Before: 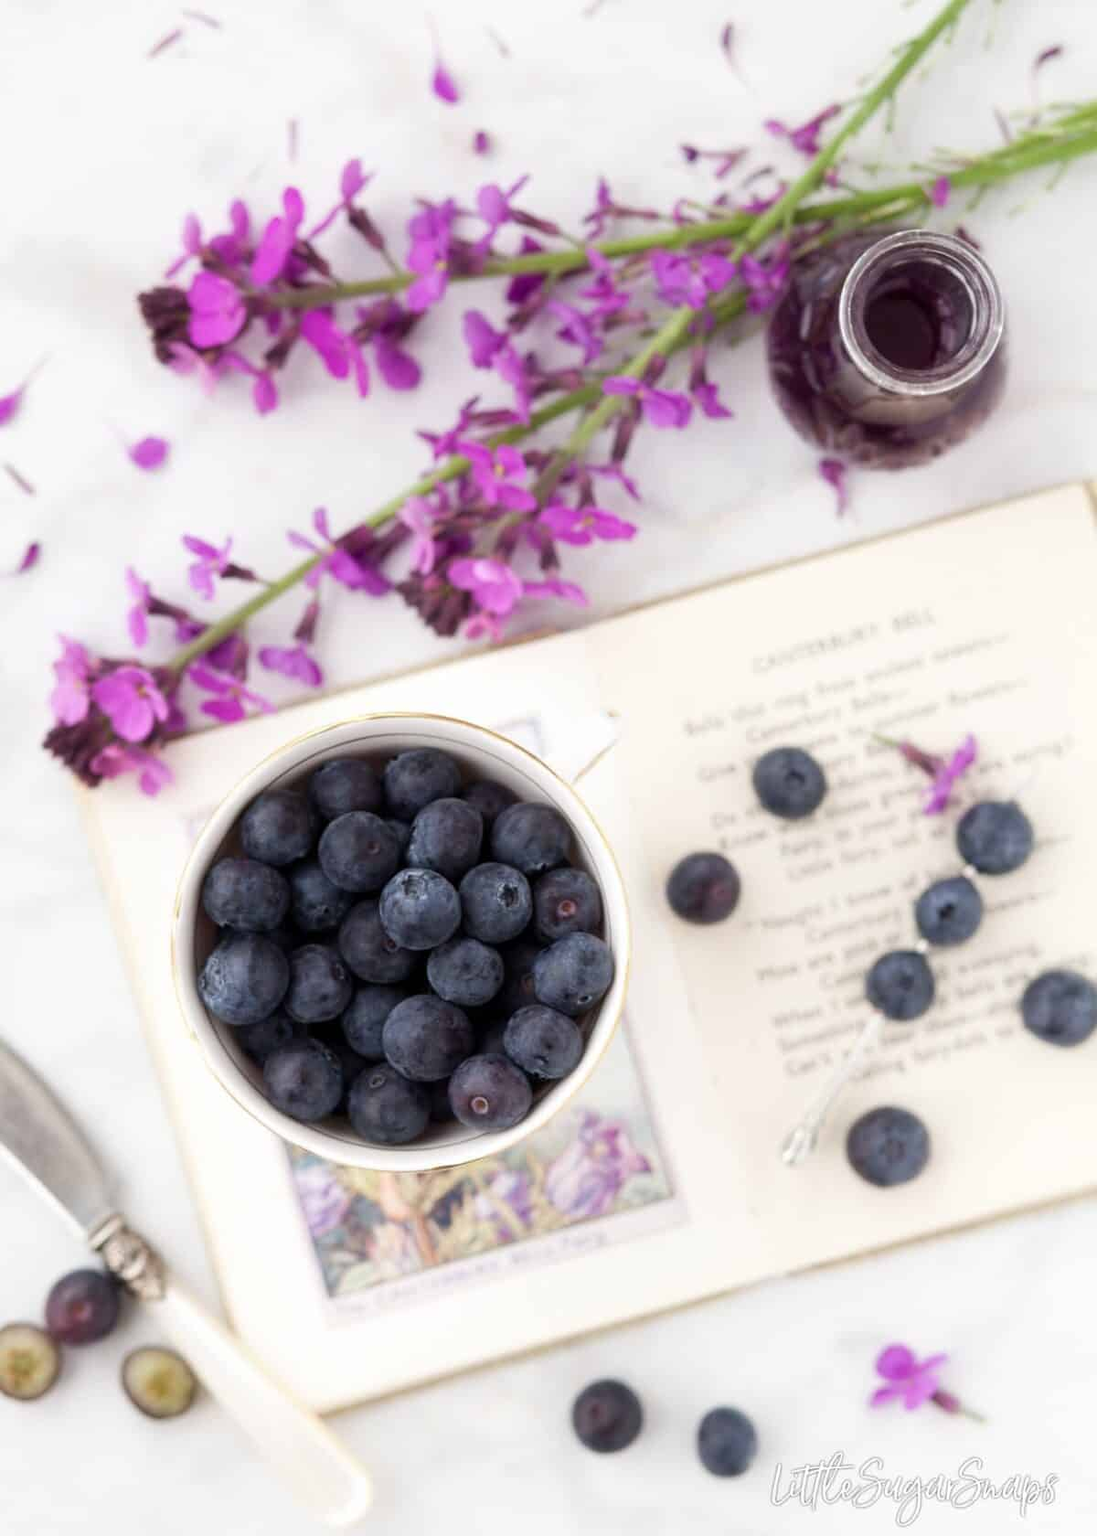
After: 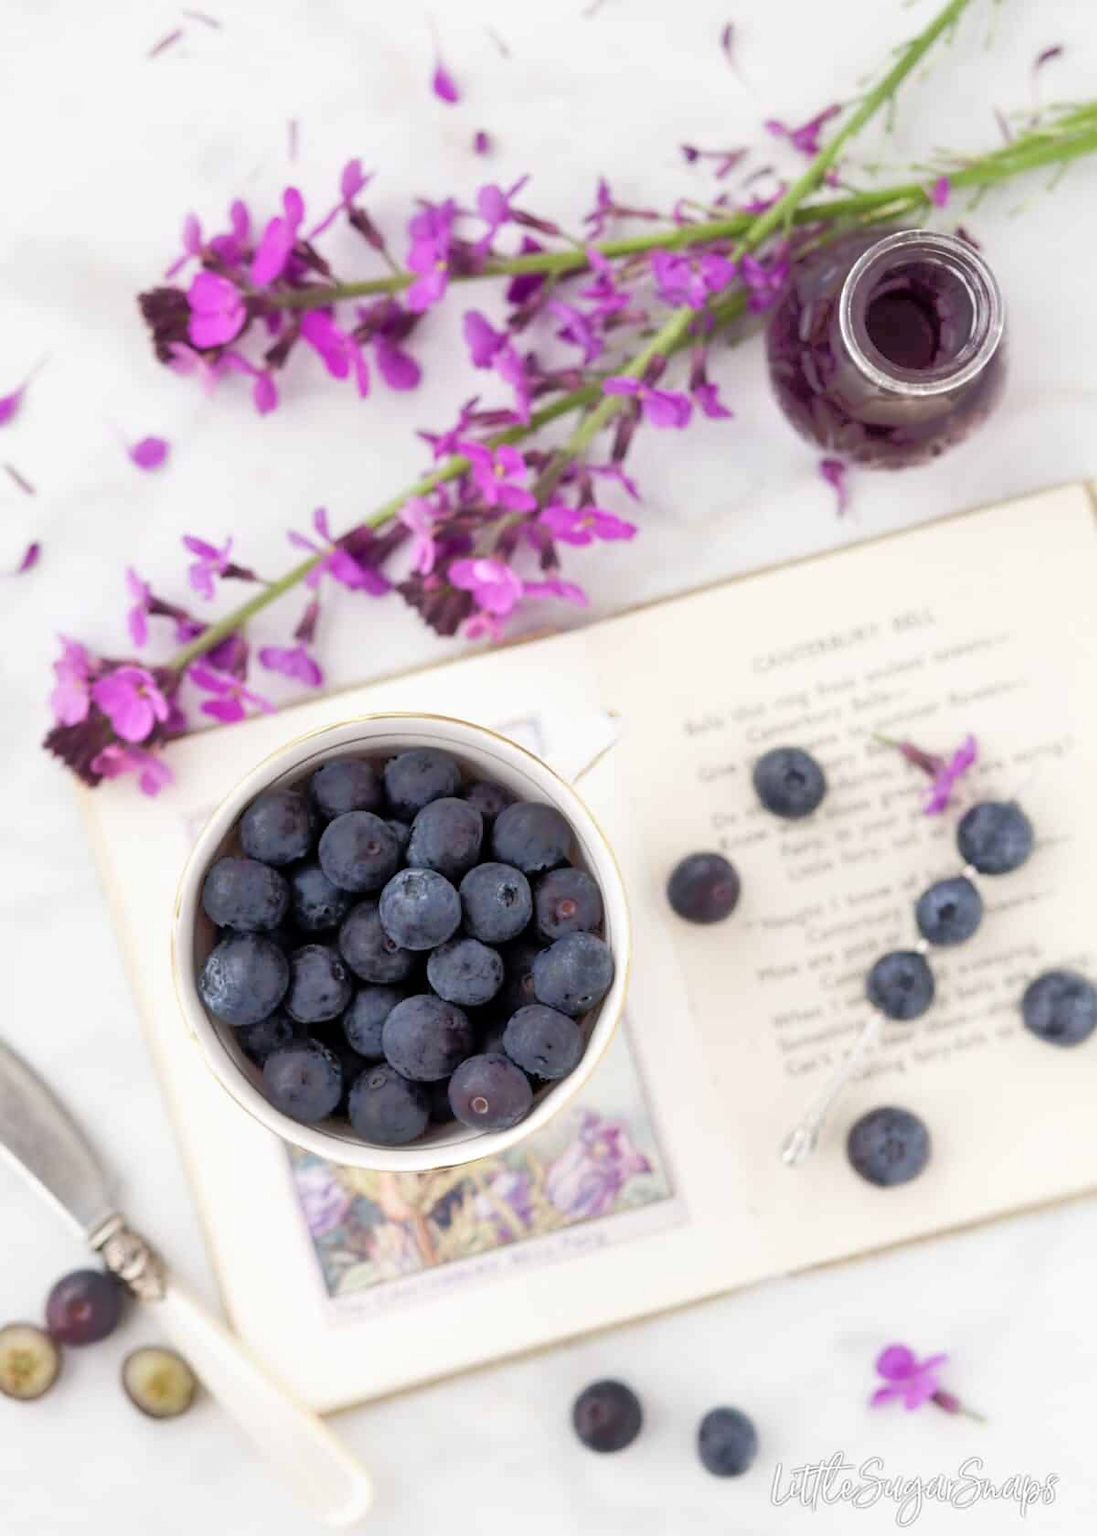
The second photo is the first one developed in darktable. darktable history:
tone equalizer: -8 EV -0.53 EV, -7 EV -0.327 EV, -6 EV -0.078 EV, -5 EV 0.406 EV, -4 EV 0.959 EV, -3 EV 0.784 EV, -2 EV -0.01 EV, -1 EV 0.126 EV, +0 EV -0.034 EV
